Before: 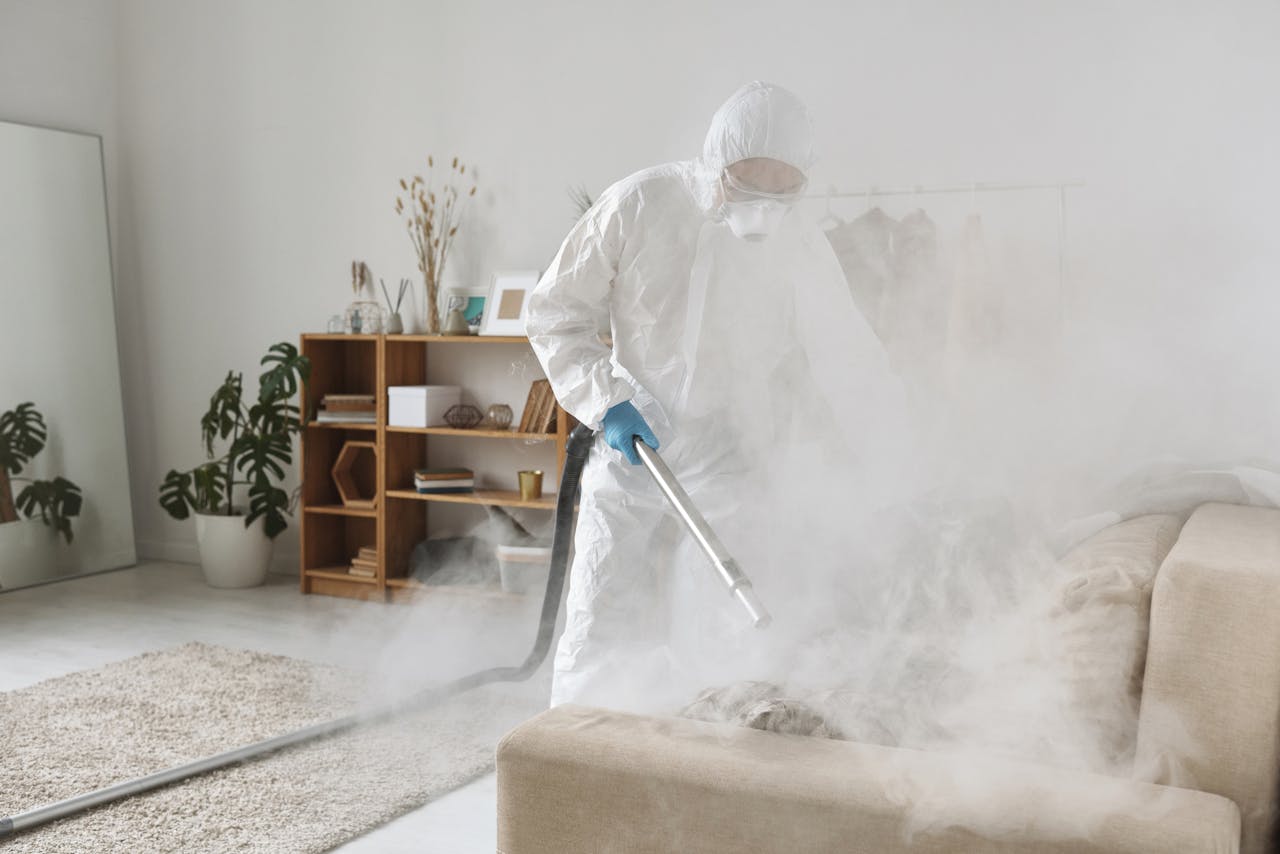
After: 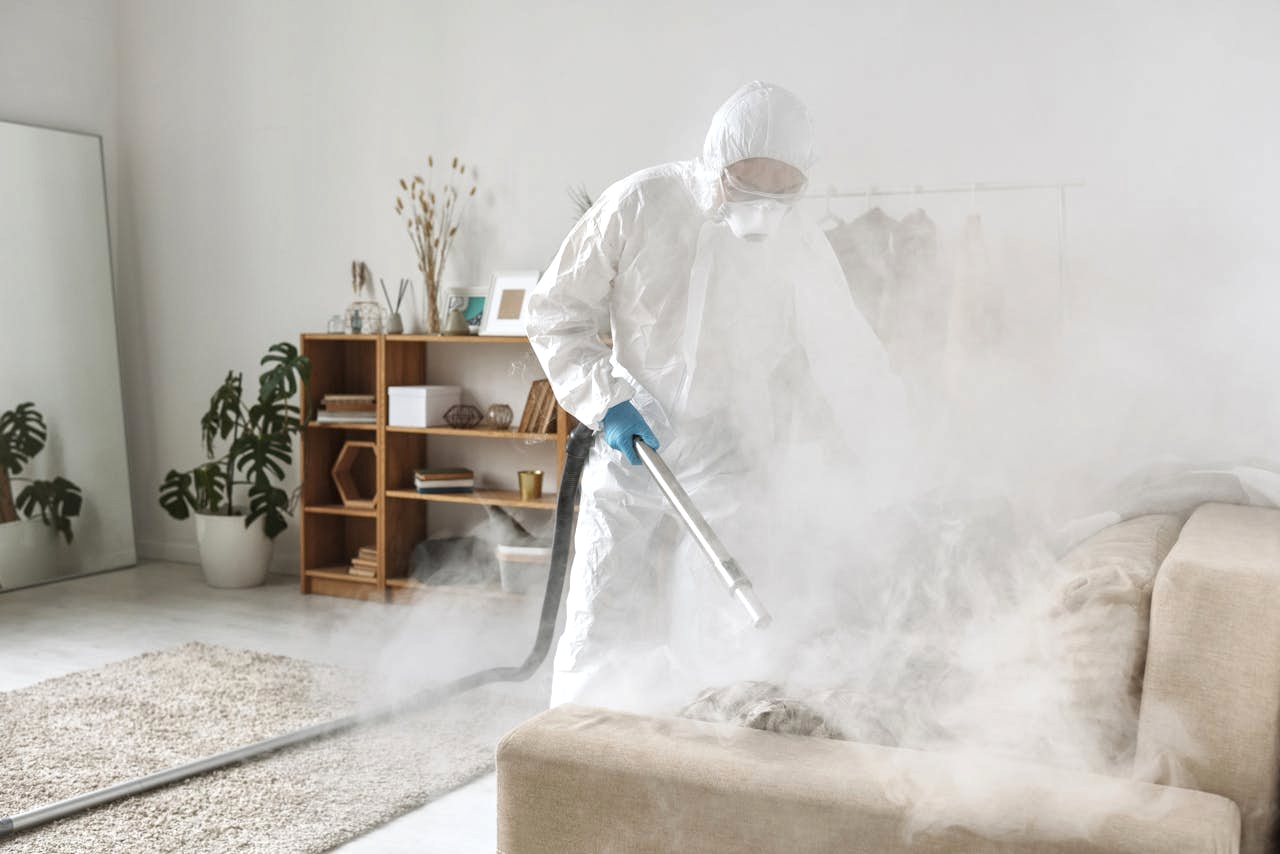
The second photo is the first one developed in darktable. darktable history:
local contrast: on, module defaults
exposure: exposure 0.207 EV
tone equalizer: -8 EV -0.55 EV
